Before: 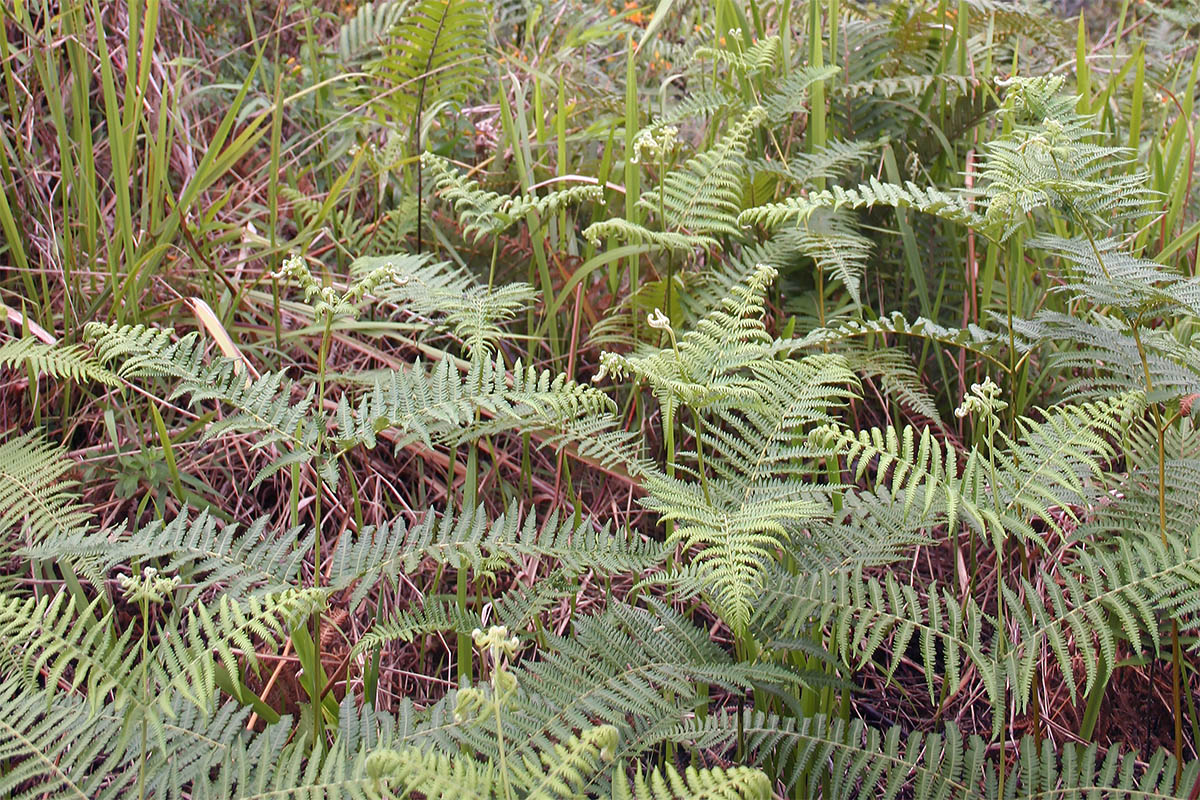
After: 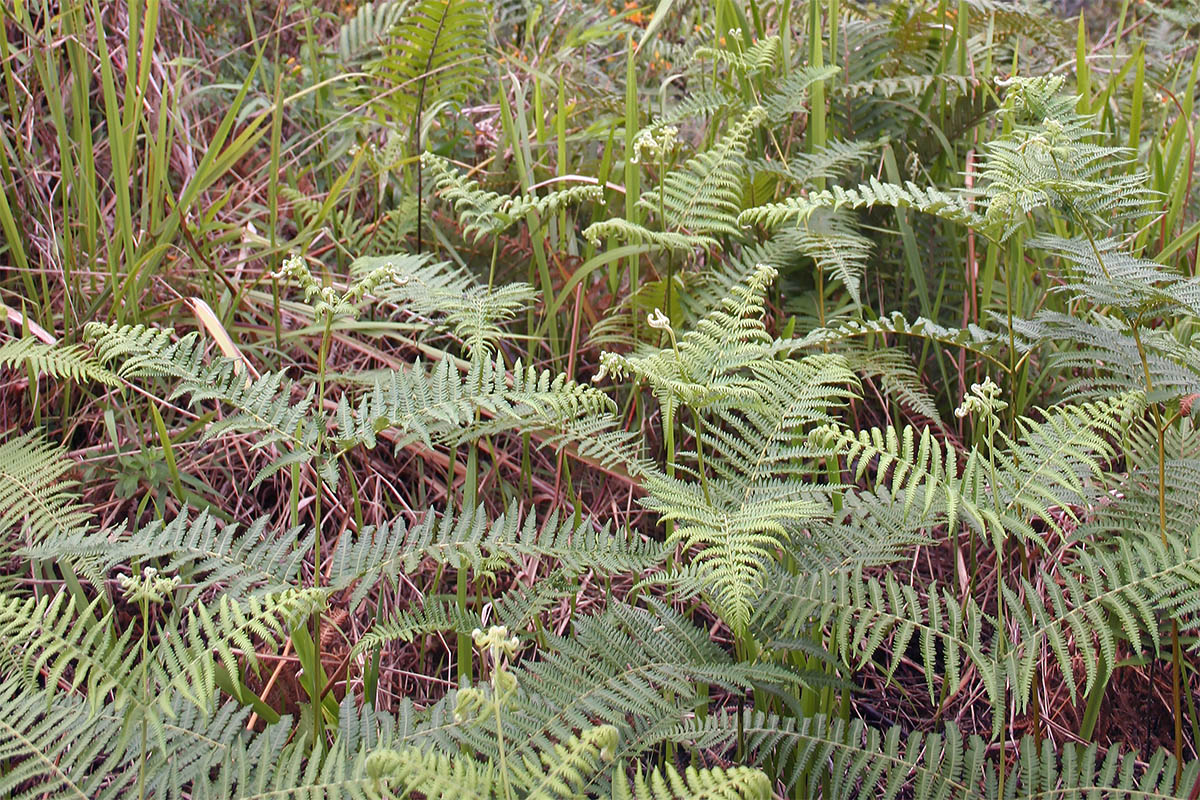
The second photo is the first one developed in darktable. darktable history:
shadows and highlights: radius 101.65, shadows 50.42, highlights -64.94, highlights color adjustment 73.74%, soften with gaussian
